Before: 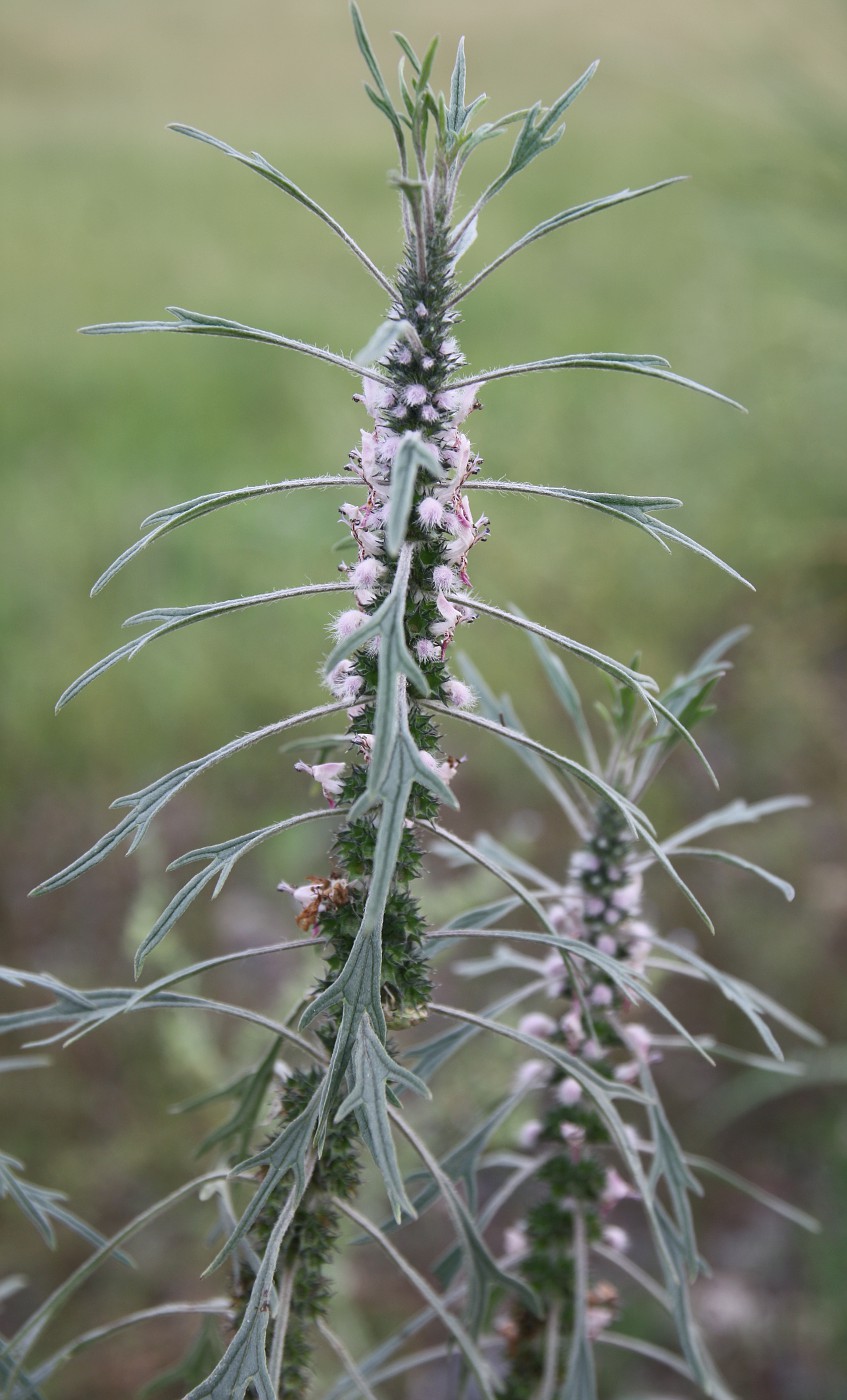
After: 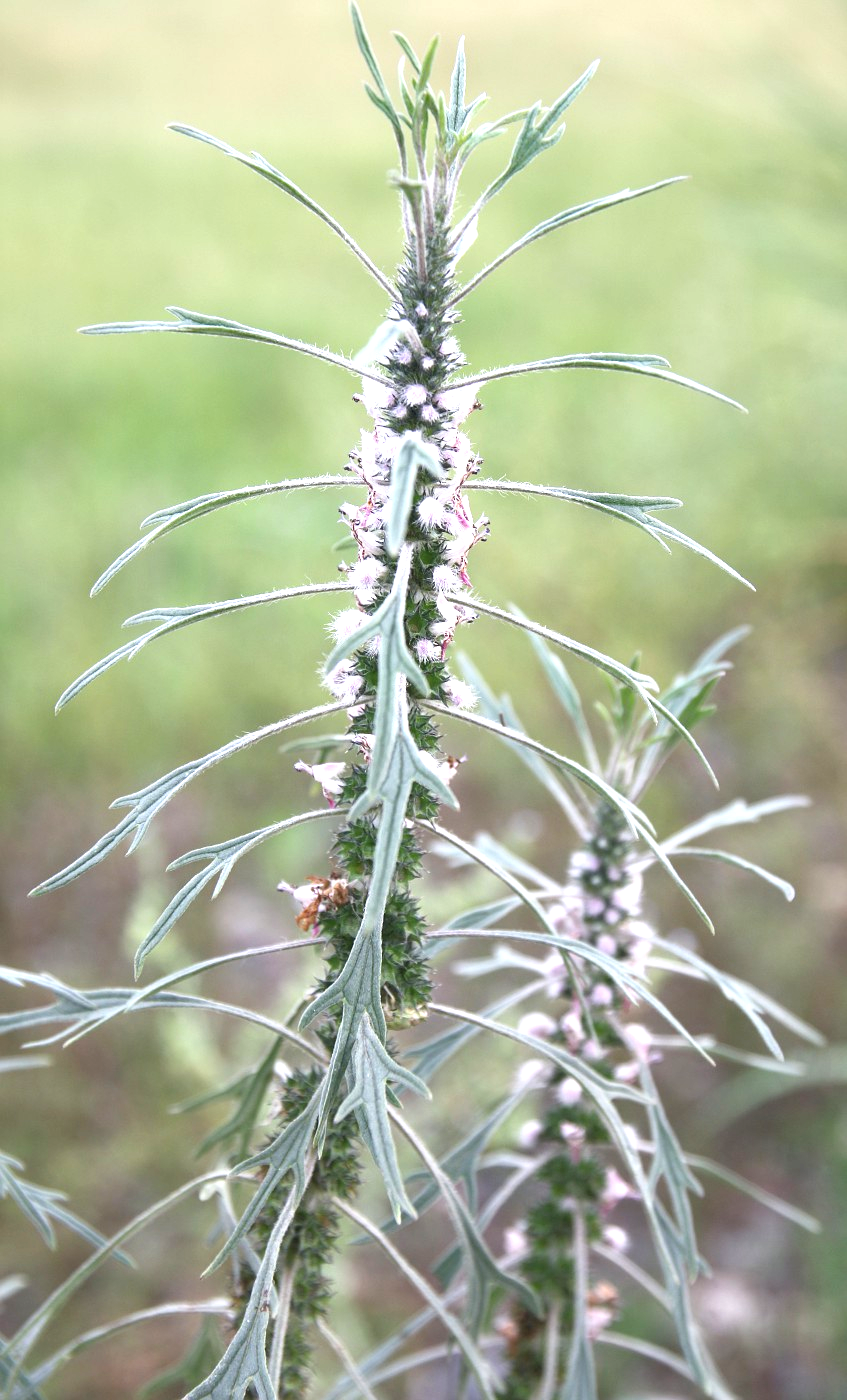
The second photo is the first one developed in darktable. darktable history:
levels: black 0.021%, levels [0.018, 0.493, 1]
exposure: black level correction 0, exposure 1.098 EV, compensate highlight preservation false
